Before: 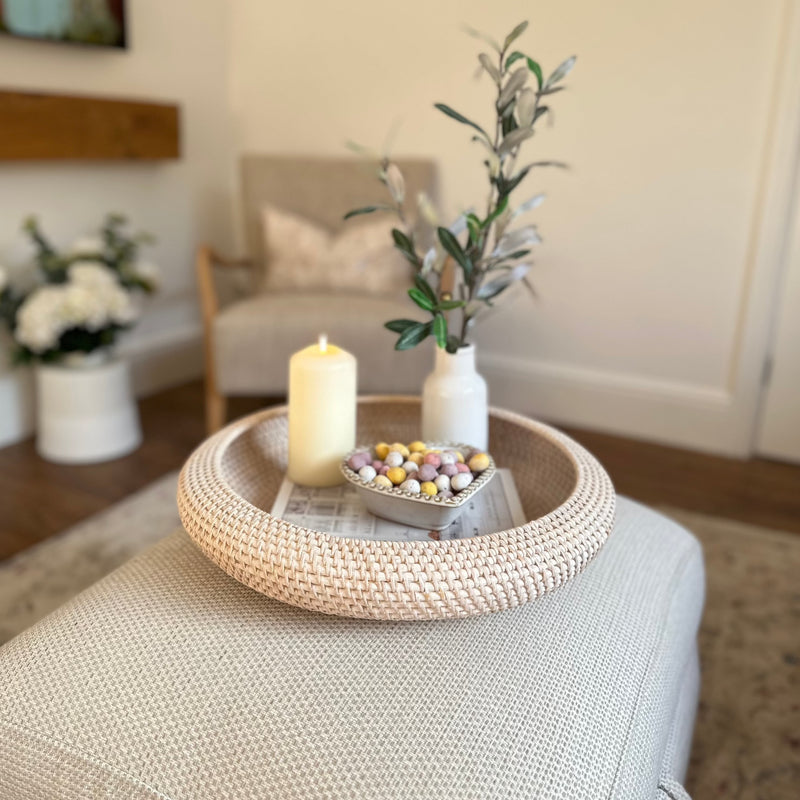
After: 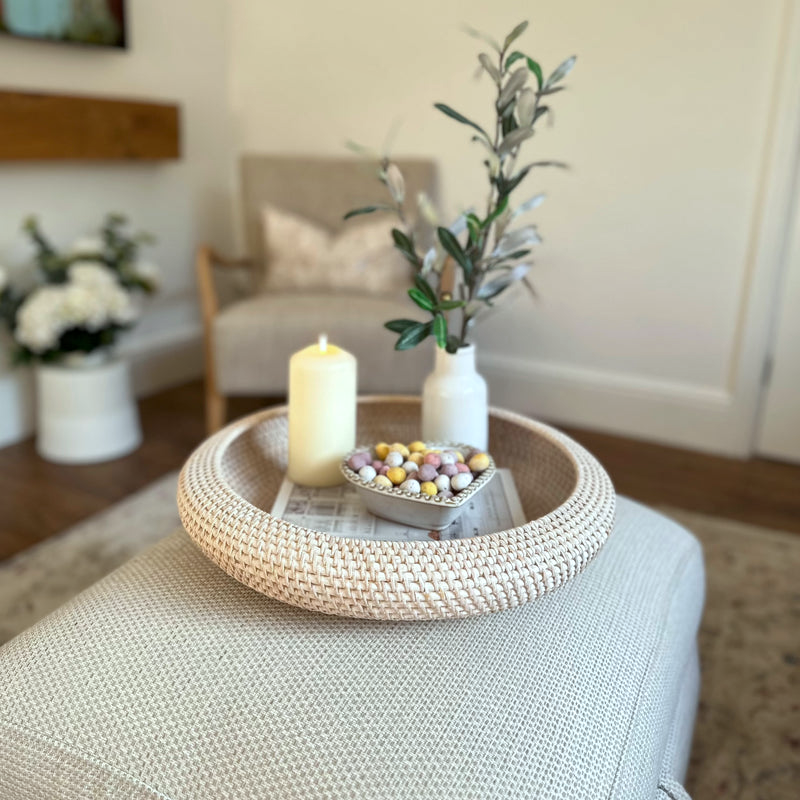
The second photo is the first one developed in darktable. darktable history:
local contrast: mode bilateral grid, contrast 20, coarseness 51, detail 120%, midtone range 0.2
color calibration: illuminant as shot in camera, x 0.359, y 0.363, temperature 4587.97 K
